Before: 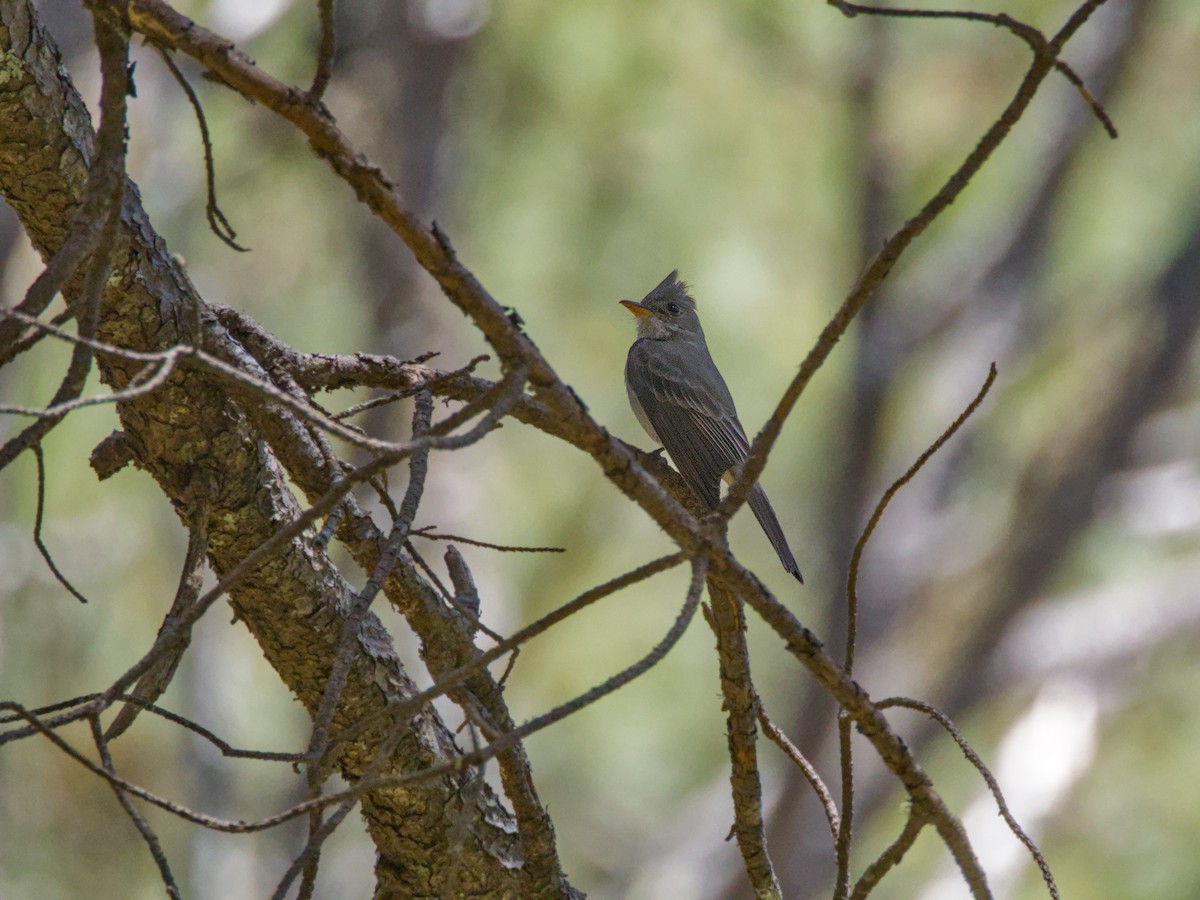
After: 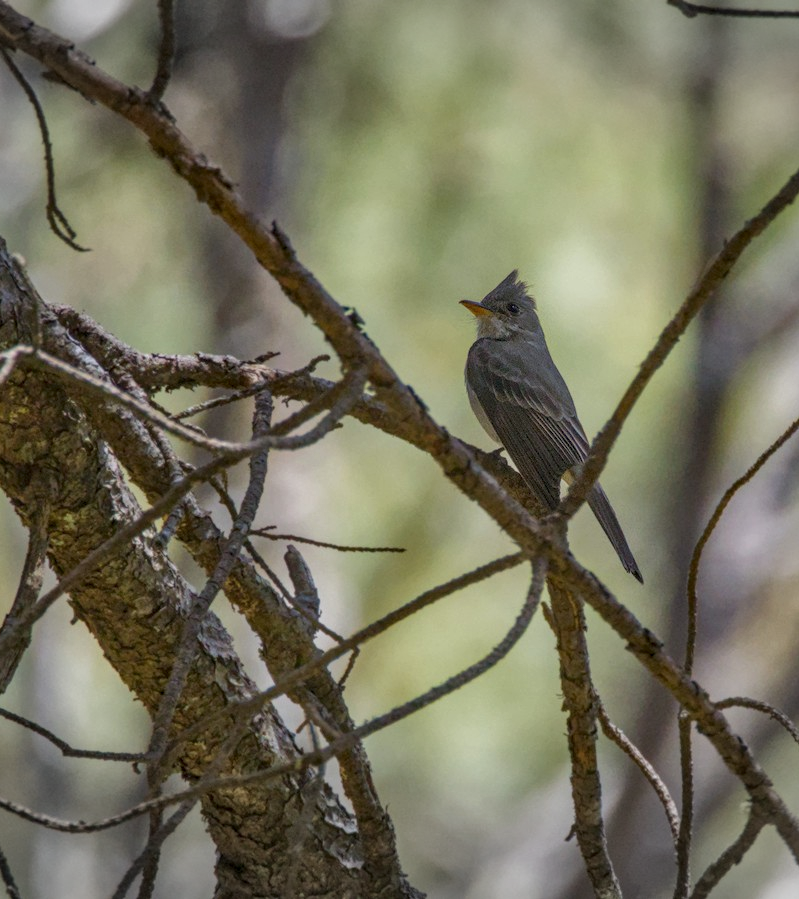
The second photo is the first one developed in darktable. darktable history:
crop and rotate: left 13.409%, right 19.924%
local contrast: on, module defaults
vignetting: fall-off start 100%, brightness -0.282, width/height ratio 1.31
